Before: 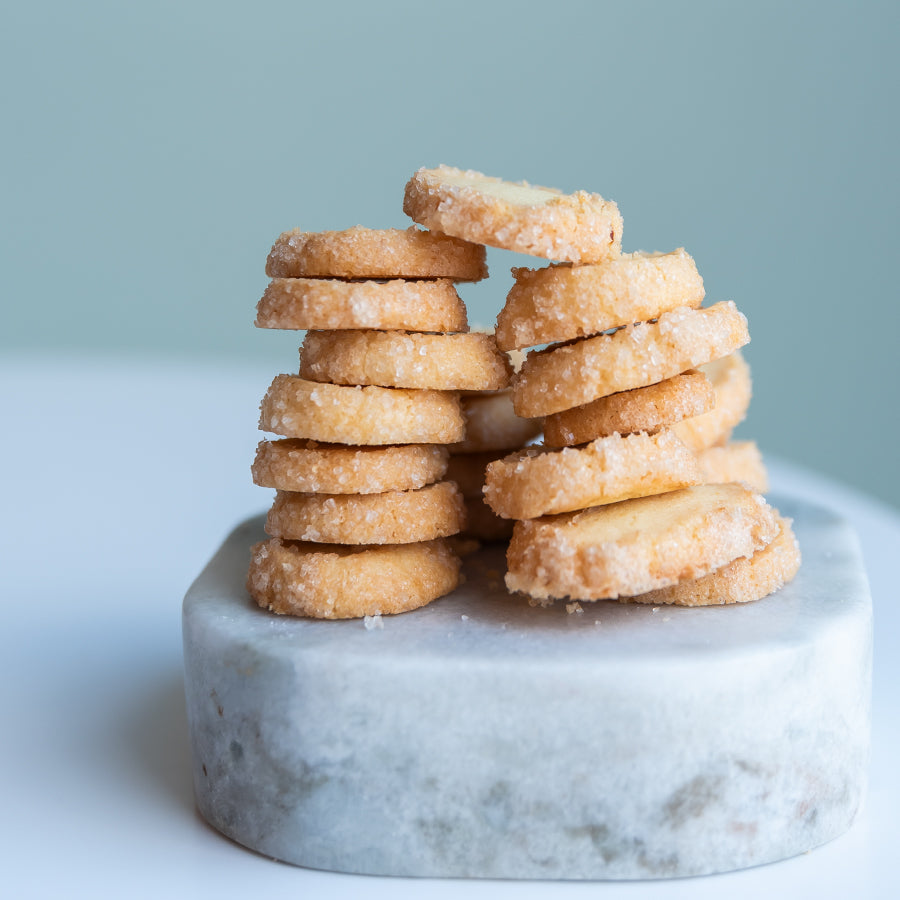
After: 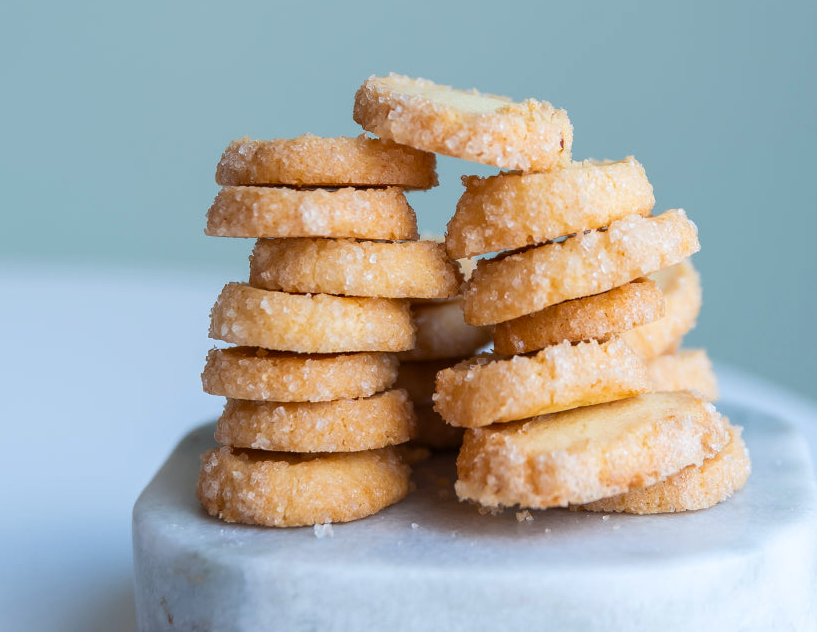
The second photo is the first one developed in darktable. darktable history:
white balance: red 0.988, blue 1.017
color balance: output saturation 110%
crop: left 5.596%, top 10.314%, right 3.534%, bottom 19.395%
